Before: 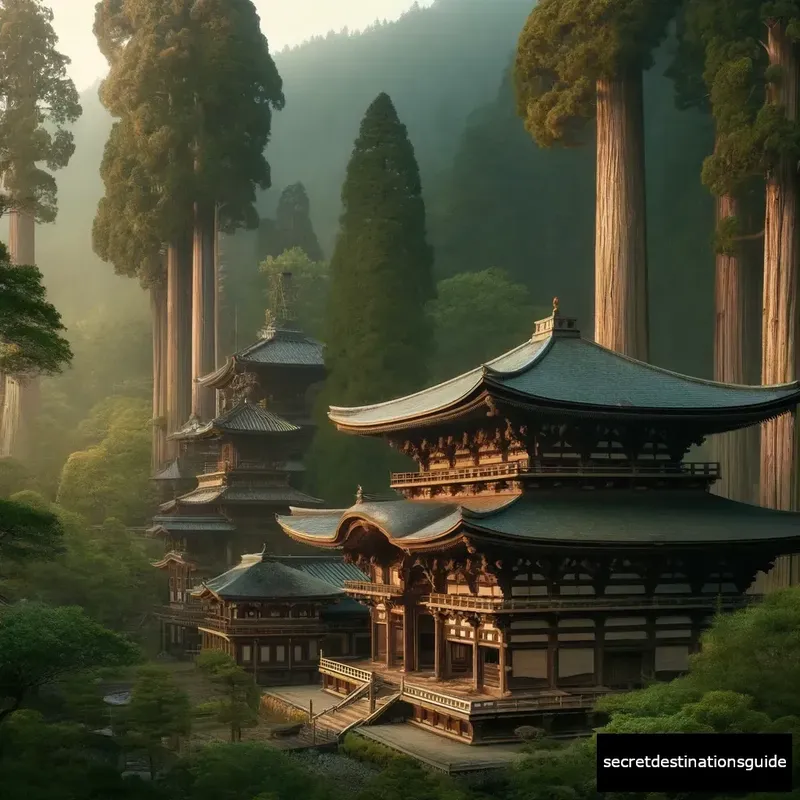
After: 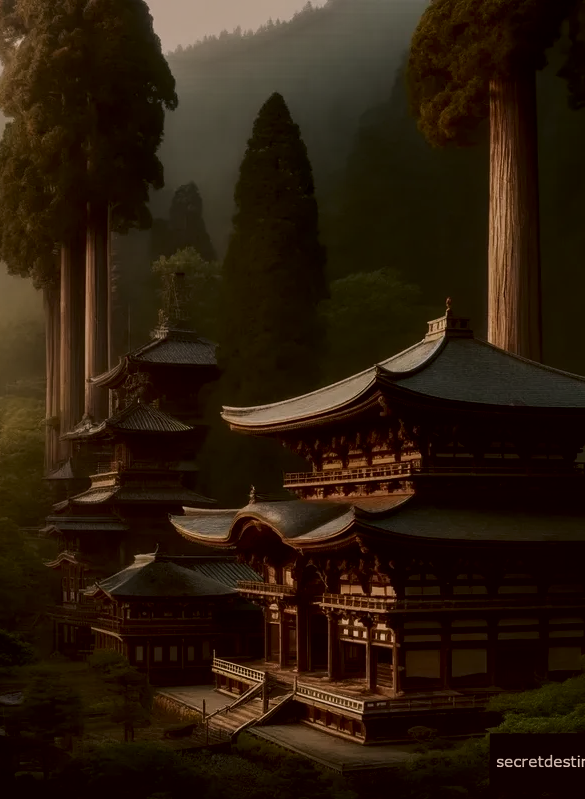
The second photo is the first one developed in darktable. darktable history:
crop: left 13.385%, top 0%, right 13.482%
exposure: black level correction 0.001, exposure 0.499 EV, compensate highlight preservation false
base curve: curves: ch0 [(0, 0) (0.235, 0.266) (0.503, 0.496) (0.786, 0.72) (1, 1)], preserve colors none
local contrast: highlights 175%, shadows 120%, detail 139%, midtone range 0.259
color correction: highlights a* 10.19, highlights b* 9.72, shadows a* 8.08, shadows b* 7.93, saturation 0.791
tone equalizer: -8 EV -1.98 EV, -7 EV -1.99 EV, -6 EV -1.98 EV, -5 EV -1.99 EV, -4 EV -1.98 EV, -3 EV -1.99 EV, -2 EV -1.99 EV, -1 EV -1.61 EV, +0 EV -1.99 EV
contrast brightness saturation: brightness -0.198, saturation 0.078
